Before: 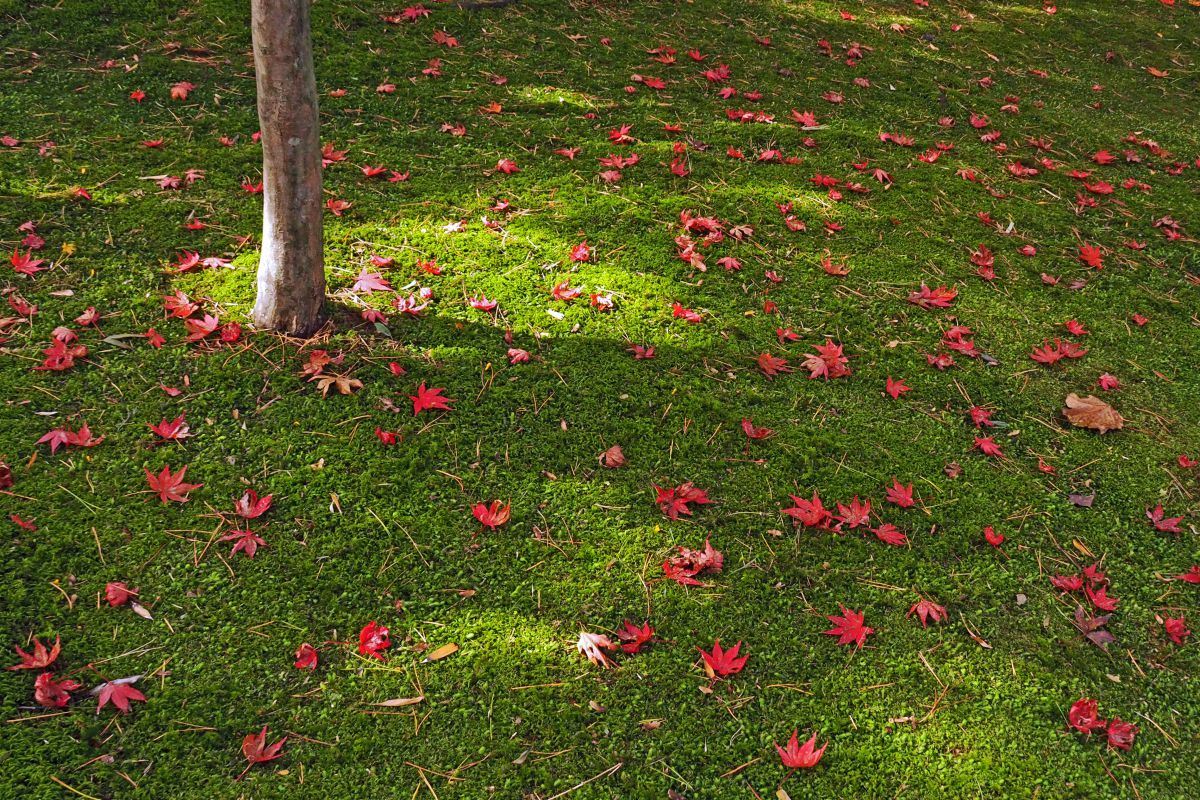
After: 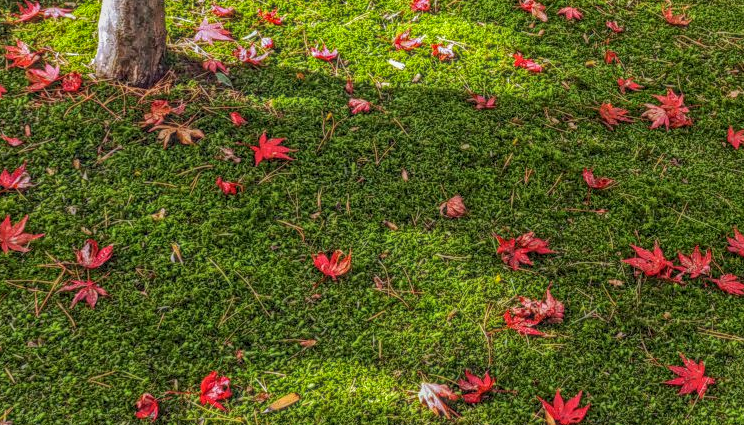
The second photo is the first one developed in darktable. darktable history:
crop: left 13.312%, top 31.28%, right 24.627%, bottom 15.582%
local contrast: highlights 0%, shadows 0%, detail 200%, midtone range 0.25
